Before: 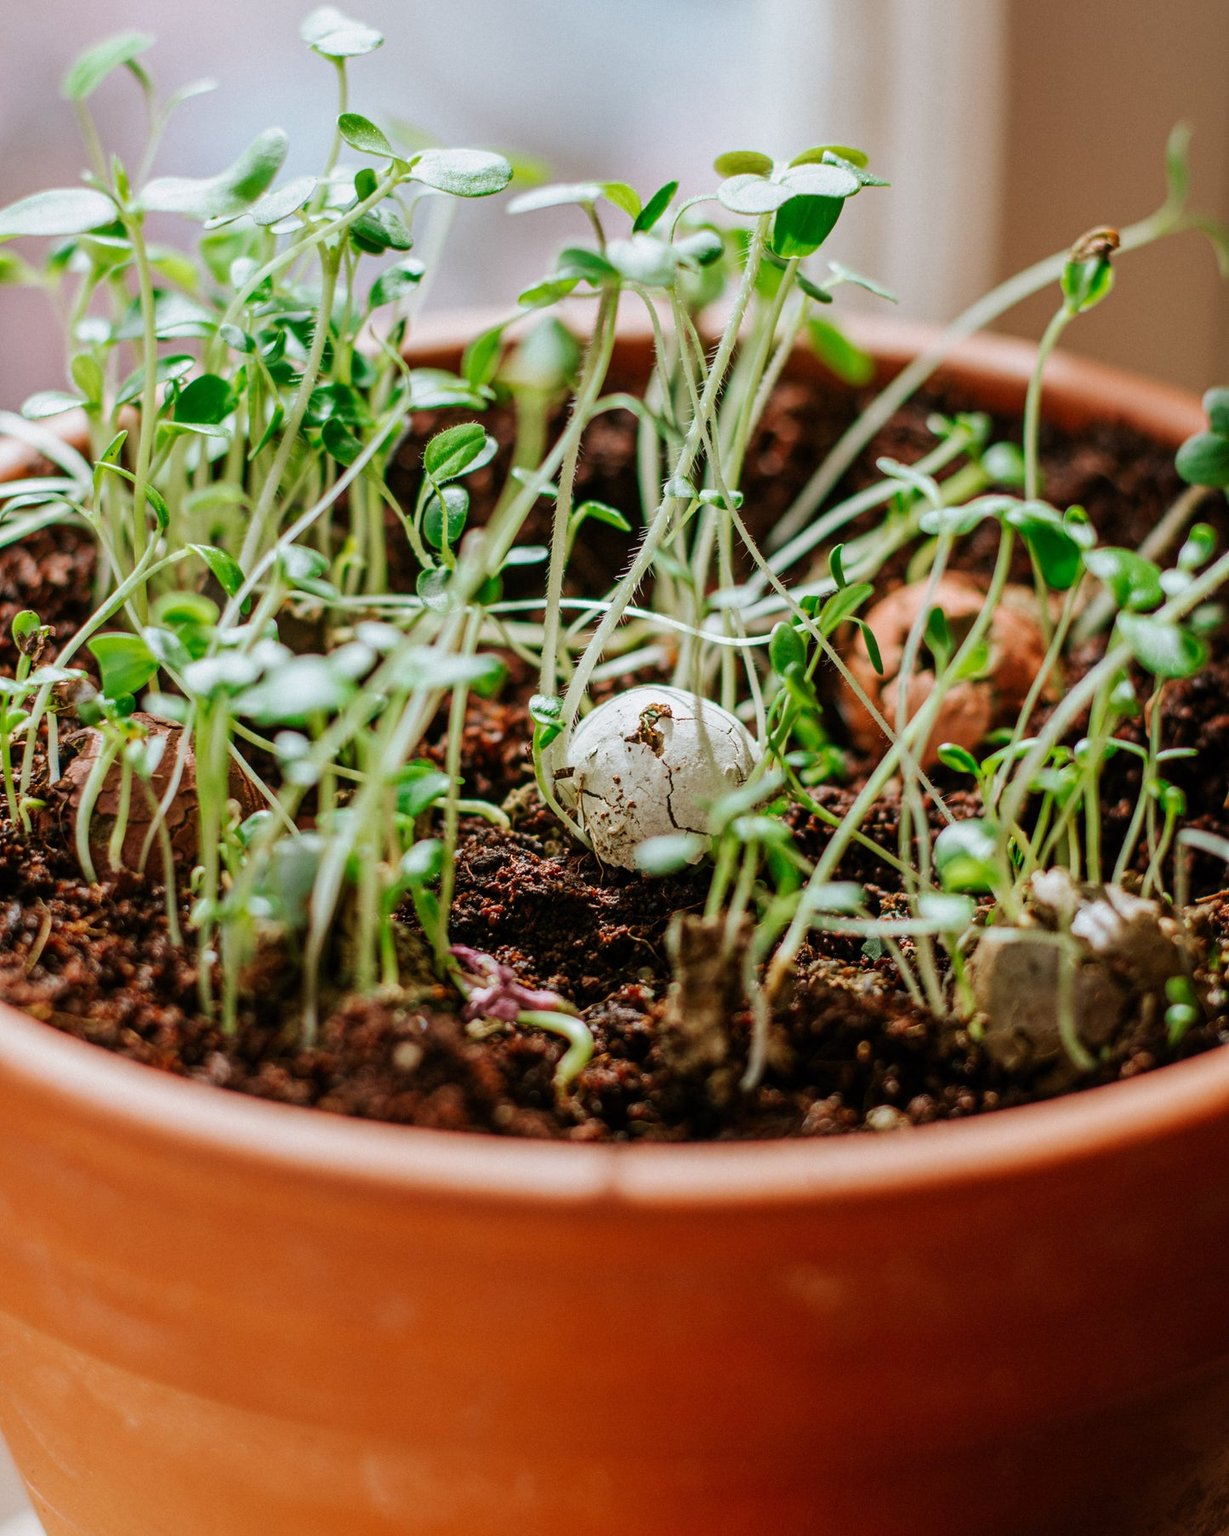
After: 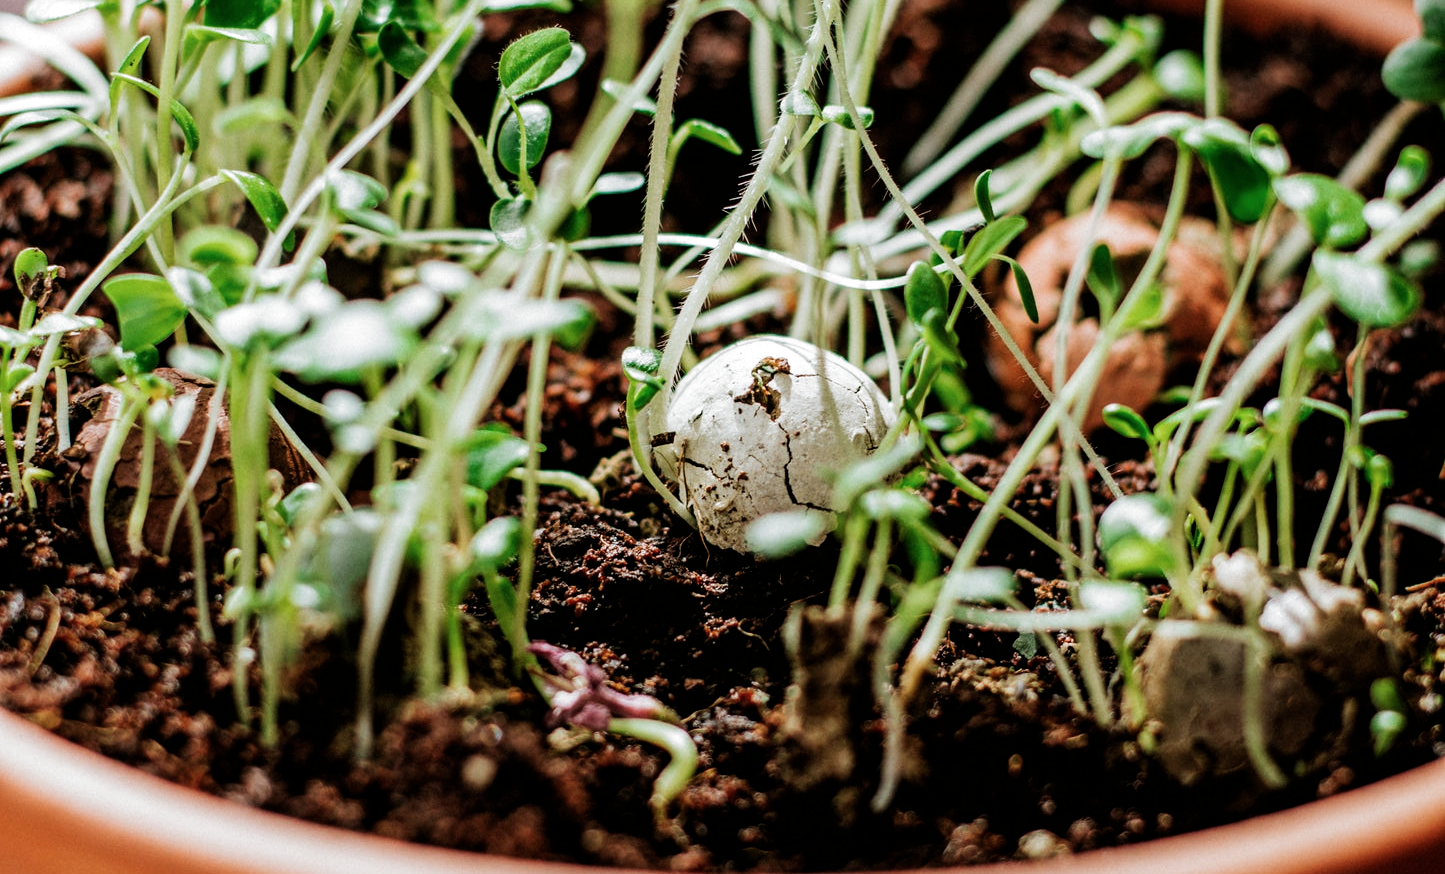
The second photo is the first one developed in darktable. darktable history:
crop and rotate: top 26.056%, bottom 25.543%
filmic rgb: black relative exposure -8.2 EV, white relative exposure 2.2 EV, threshold 3 EV, hardness 7.11, latitude 75%, contrast 1.325, highlights saturation mix -2%, shadows ↔ highlights balance 30%, preserve chrominance RGB euclidean norm, color science v5 (2021), contrast in shadows safe, contrast in highlights safe, enable highlight reconstruction true
